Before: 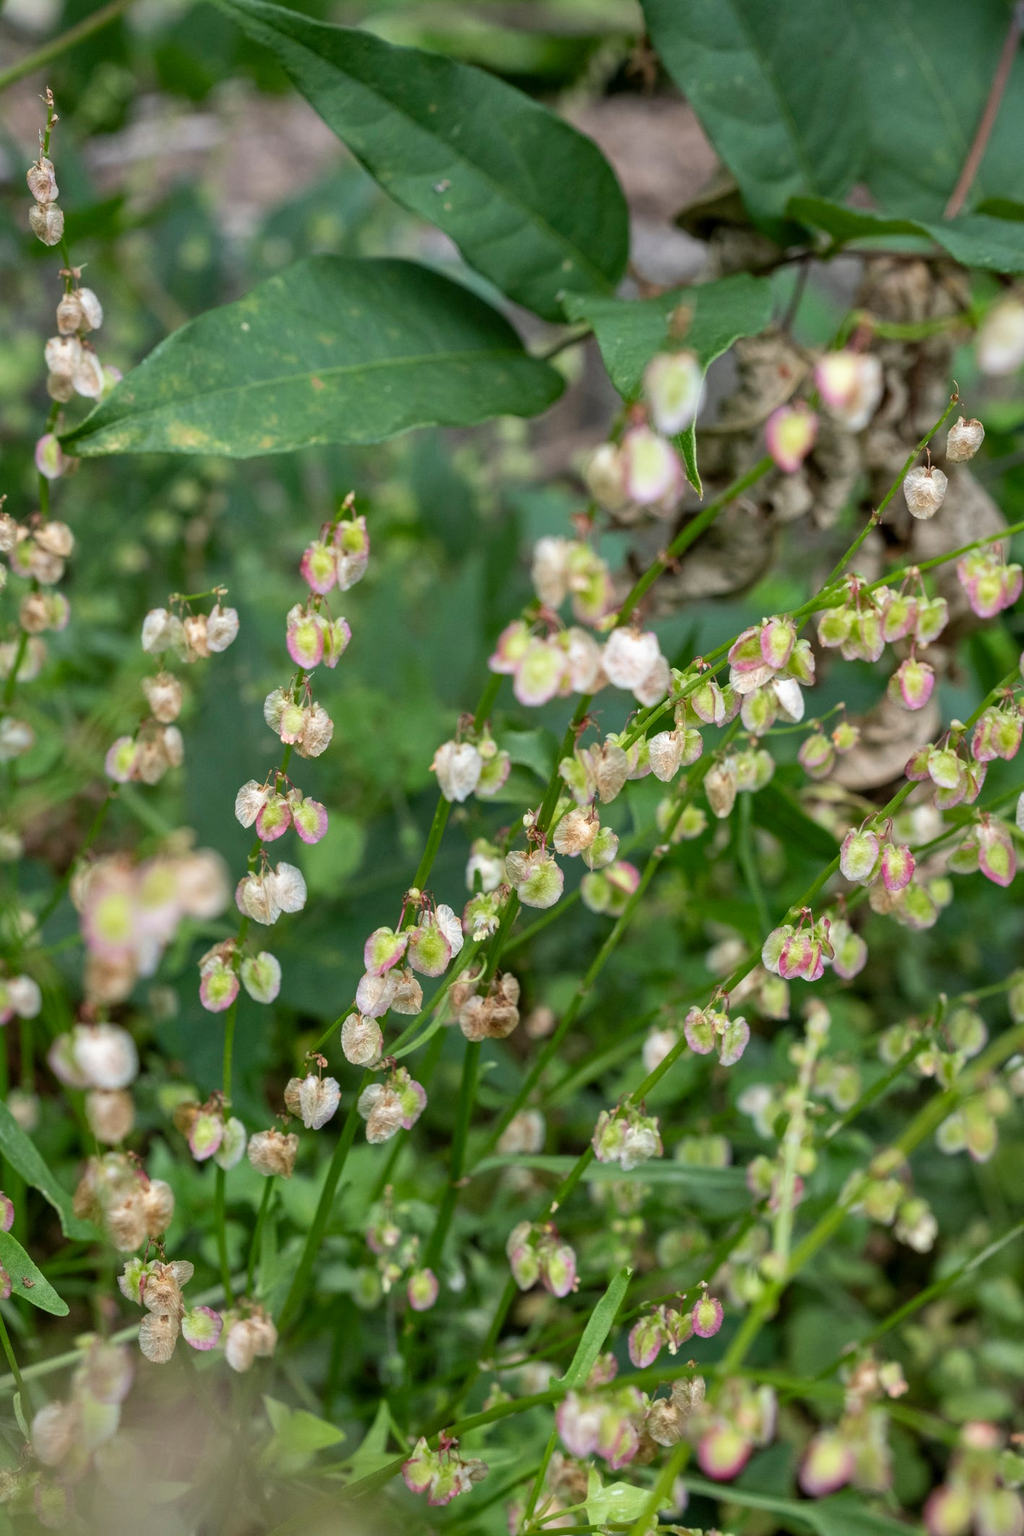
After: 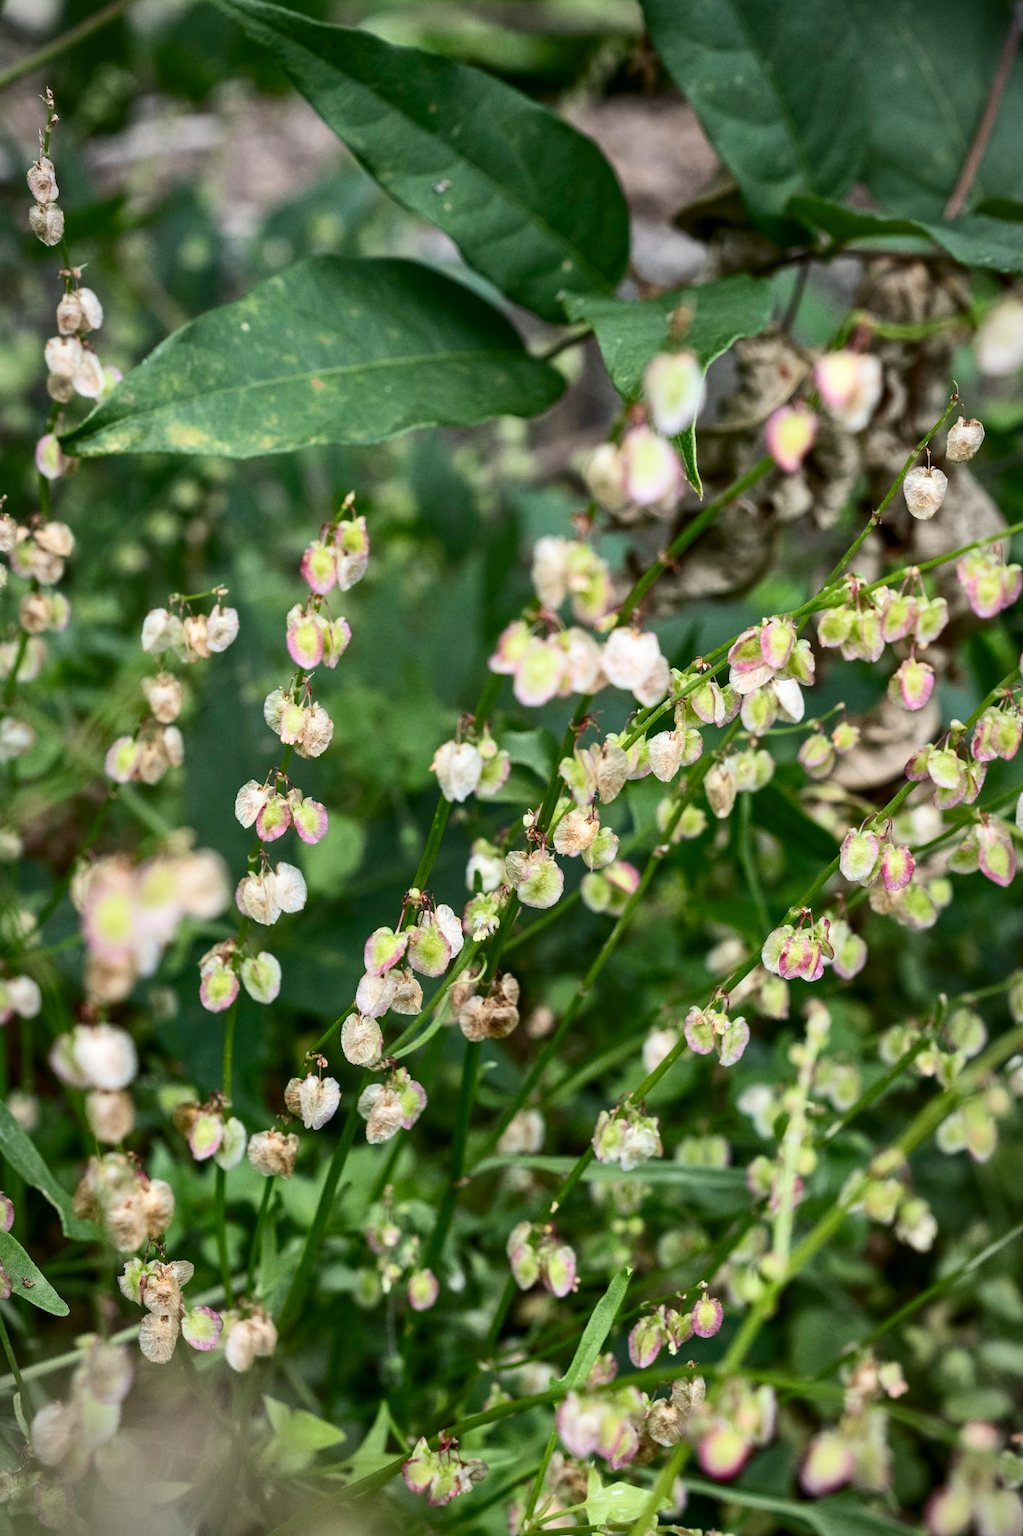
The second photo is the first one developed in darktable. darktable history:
contrast brightness saturation: contrast 0.28
vignetting: fall-off start 97%, fall-off radius 100%, width/height ratio 0.609, unbound false
